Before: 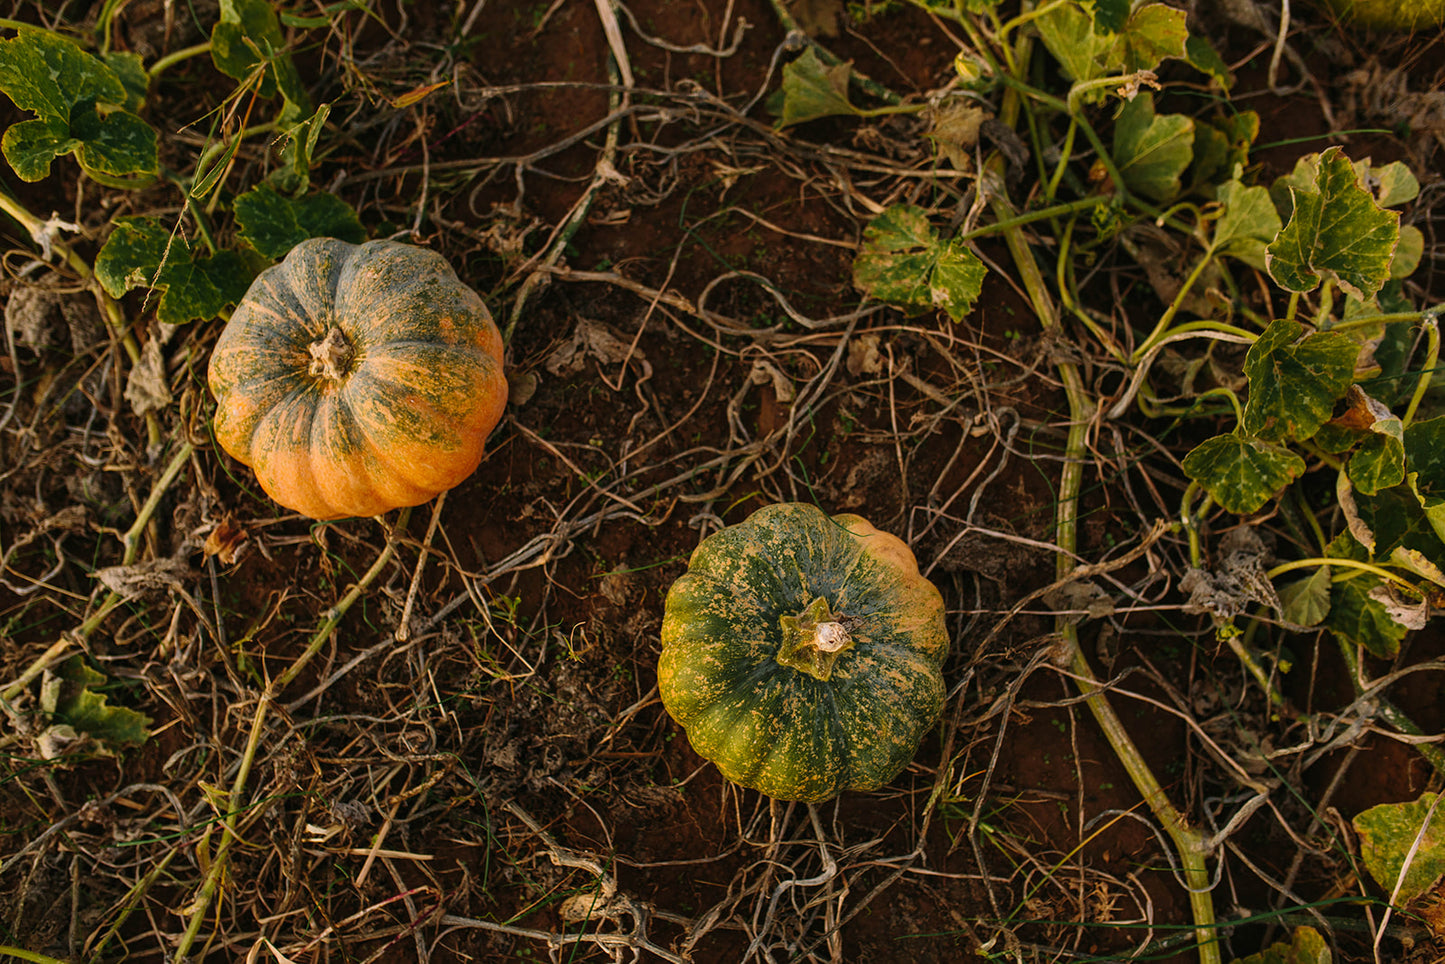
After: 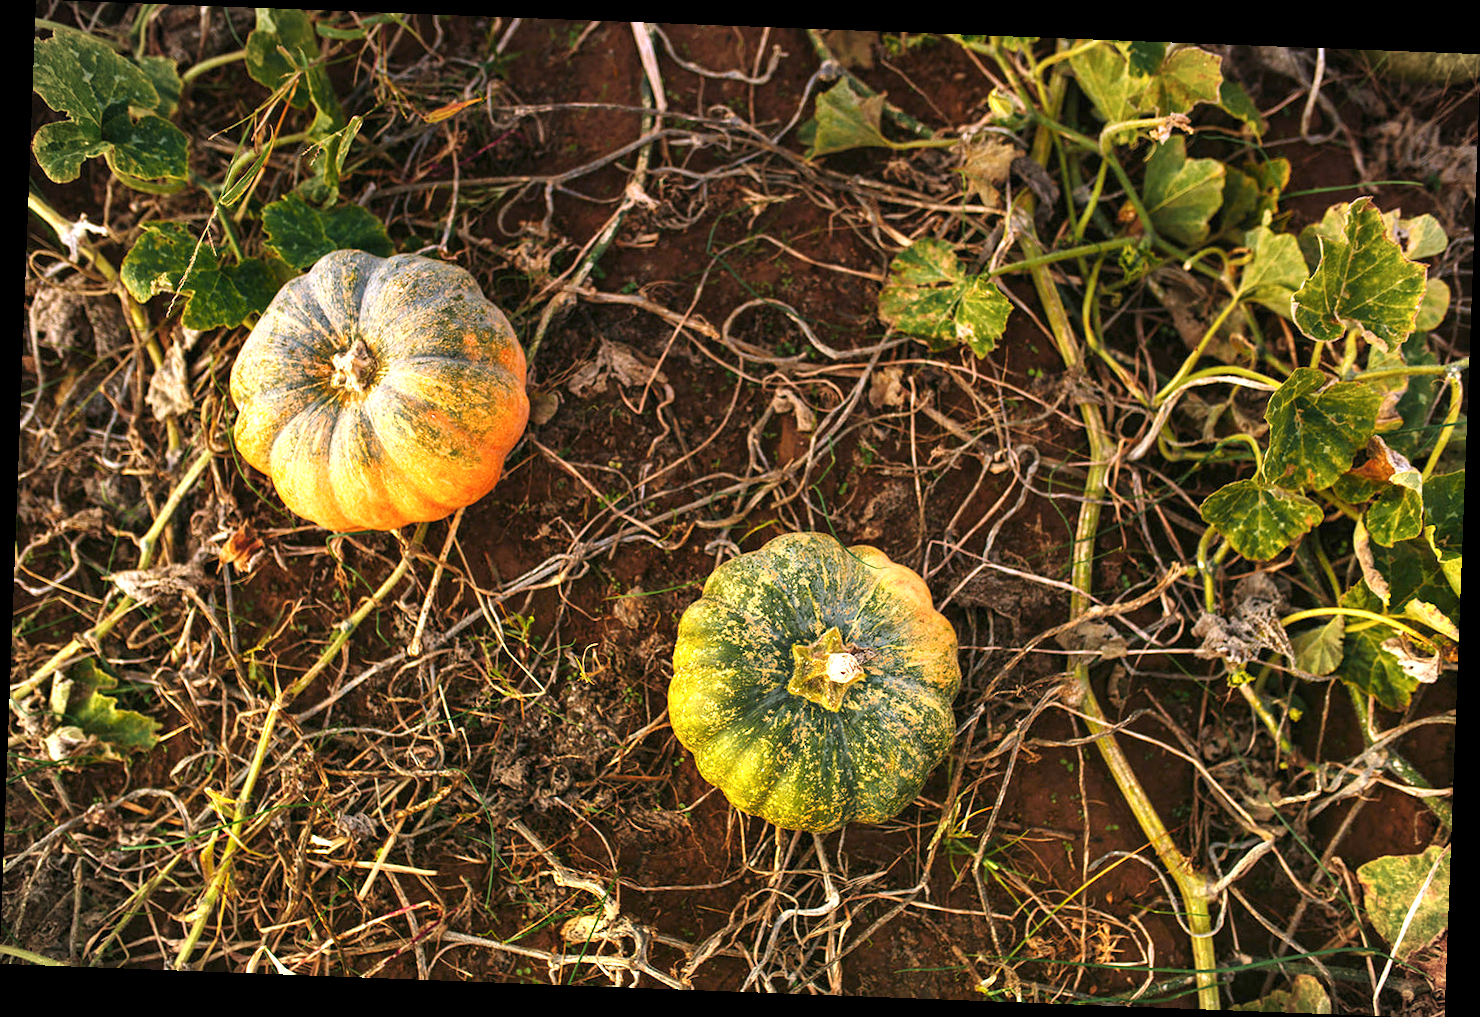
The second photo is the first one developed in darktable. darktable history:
vignetting: fall-off start 100%, brightness -0.282, width/height ratio 1.31
exposure: black level correction 0.001, exposure 1.822 EV, compensate exposure bias true, compensate highlight preservation false
rotate and perspective: rotation 2.17°, automatic cropping off
graduated density: hue 238.83°, saturation 50%
